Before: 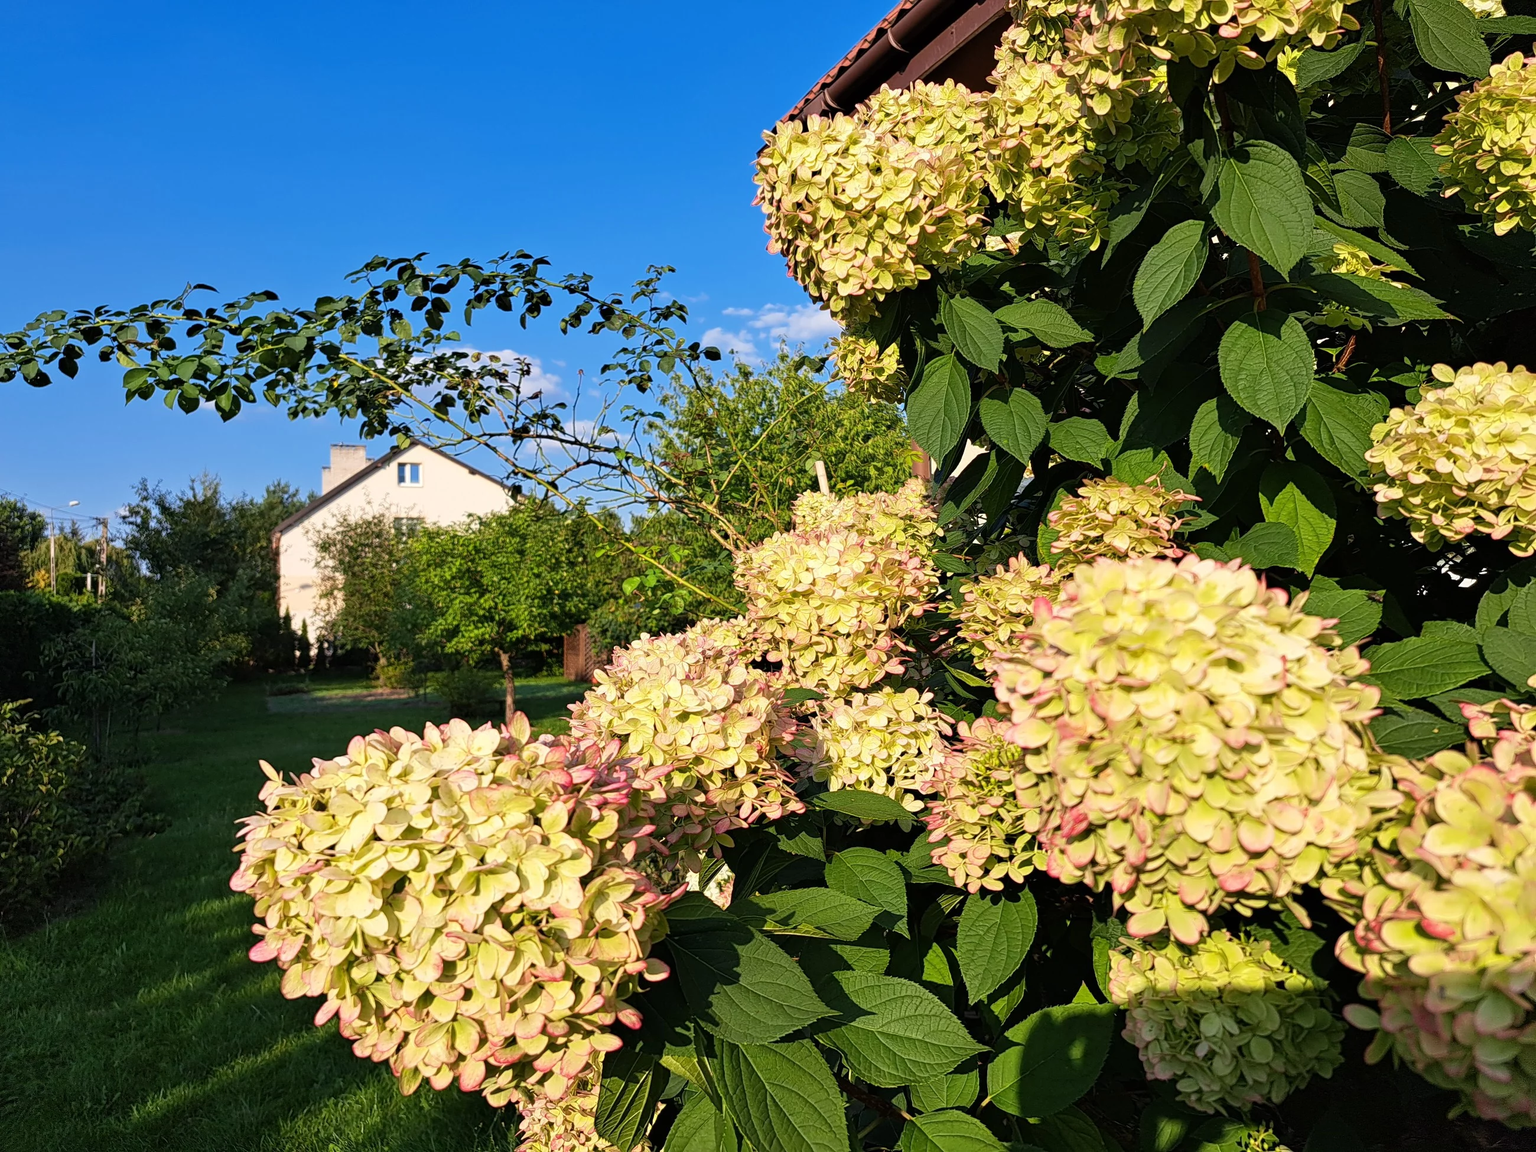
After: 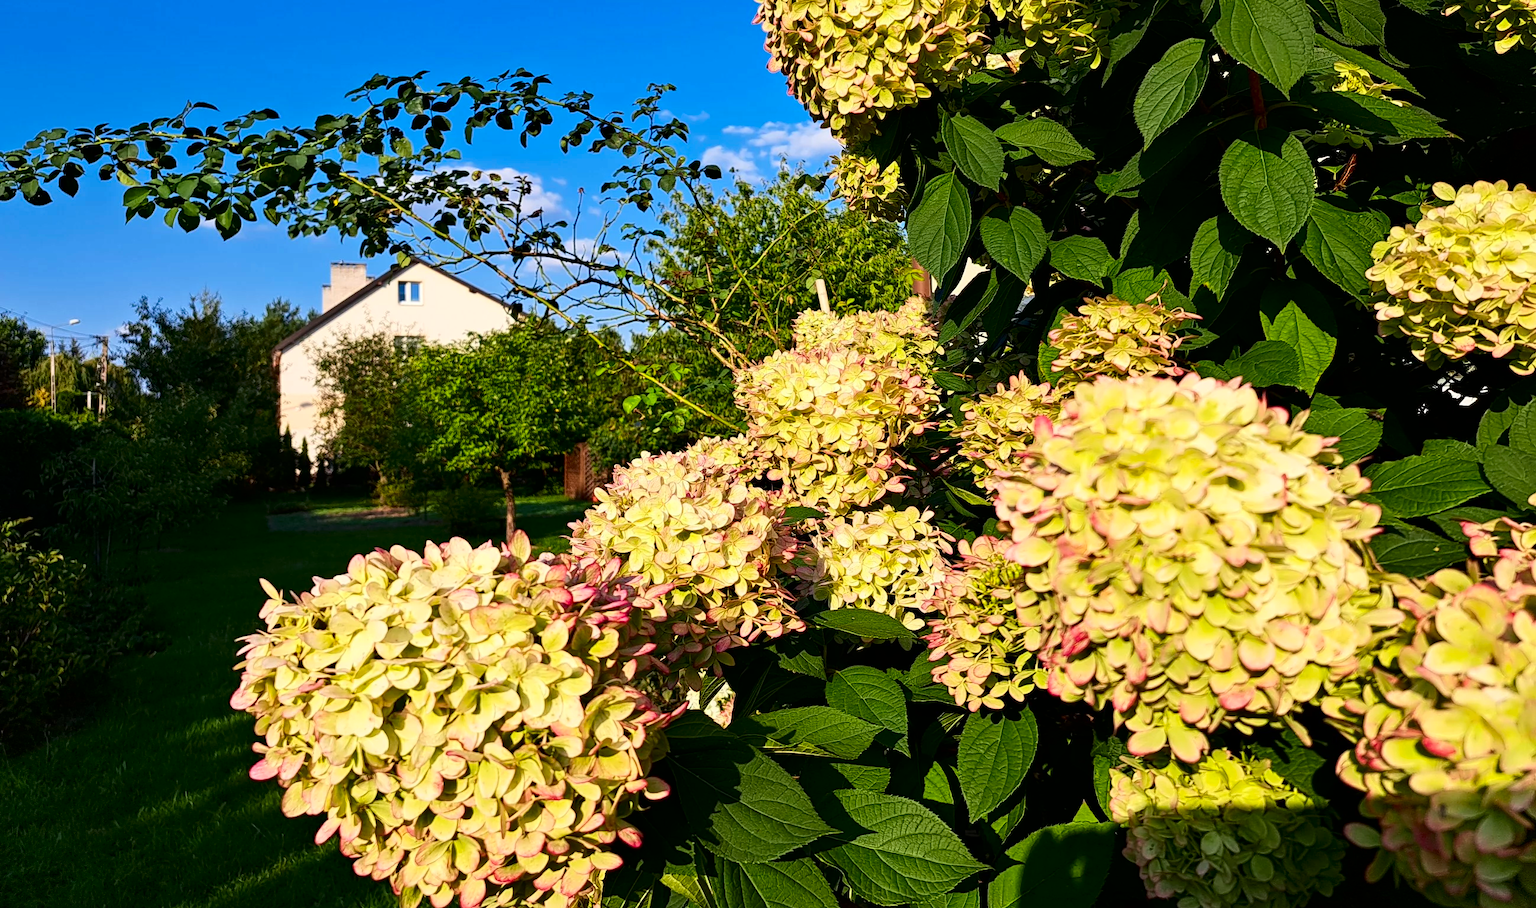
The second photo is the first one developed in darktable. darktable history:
crop and rotate: top 15.801%, bottom 5.328%
contrast brightness saturation: contrast 0.193, brightness -0.109, saturation 0.211
